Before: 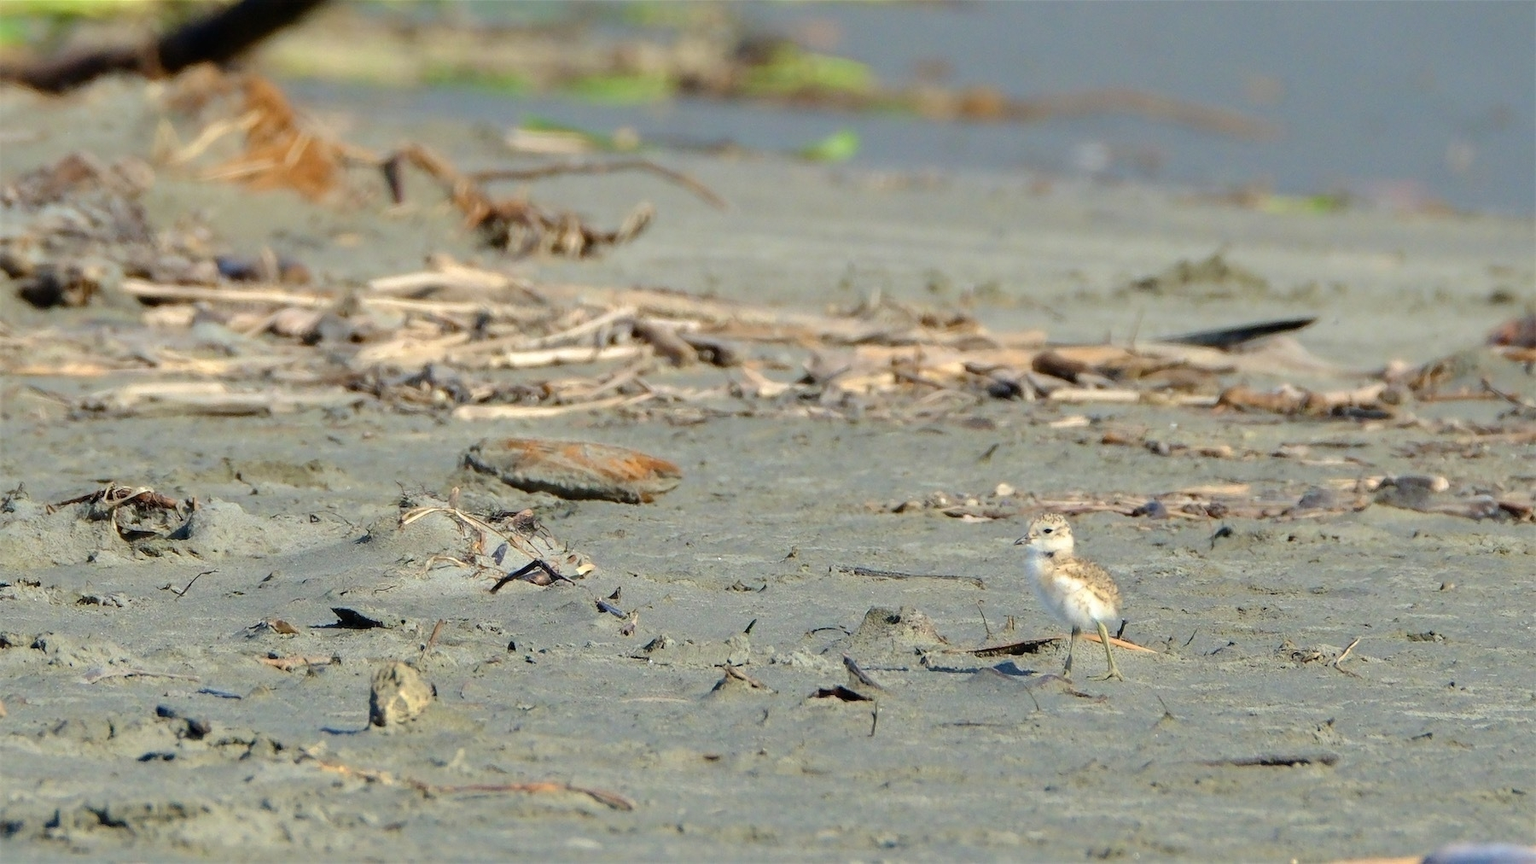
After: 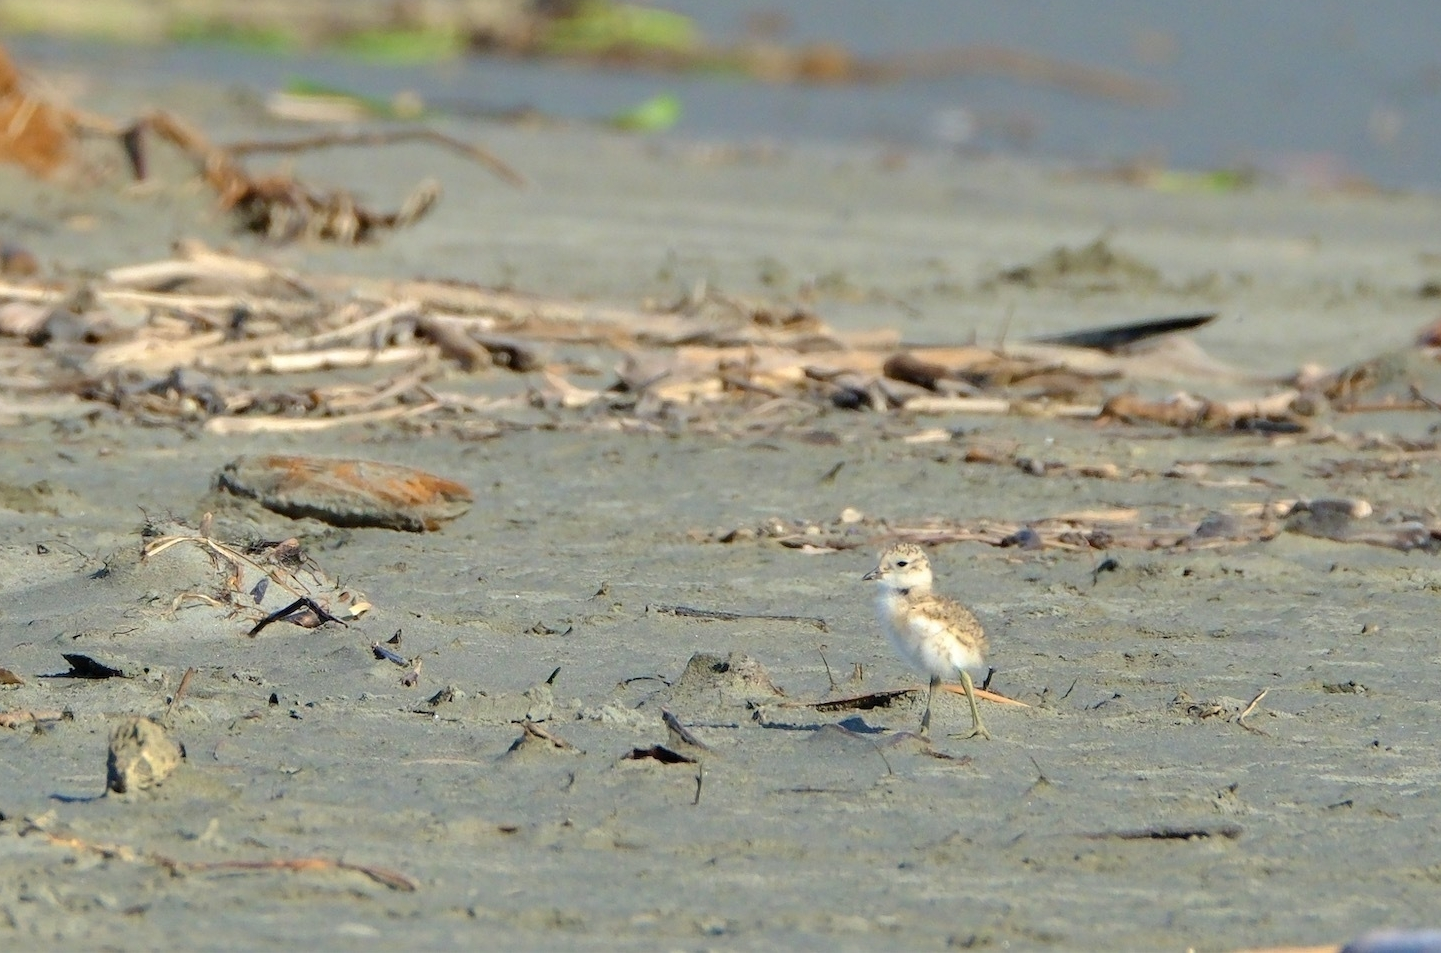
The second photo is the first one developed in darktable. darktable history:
crop and rotate: left 18.121%, top 5.783%, right 1.818%
